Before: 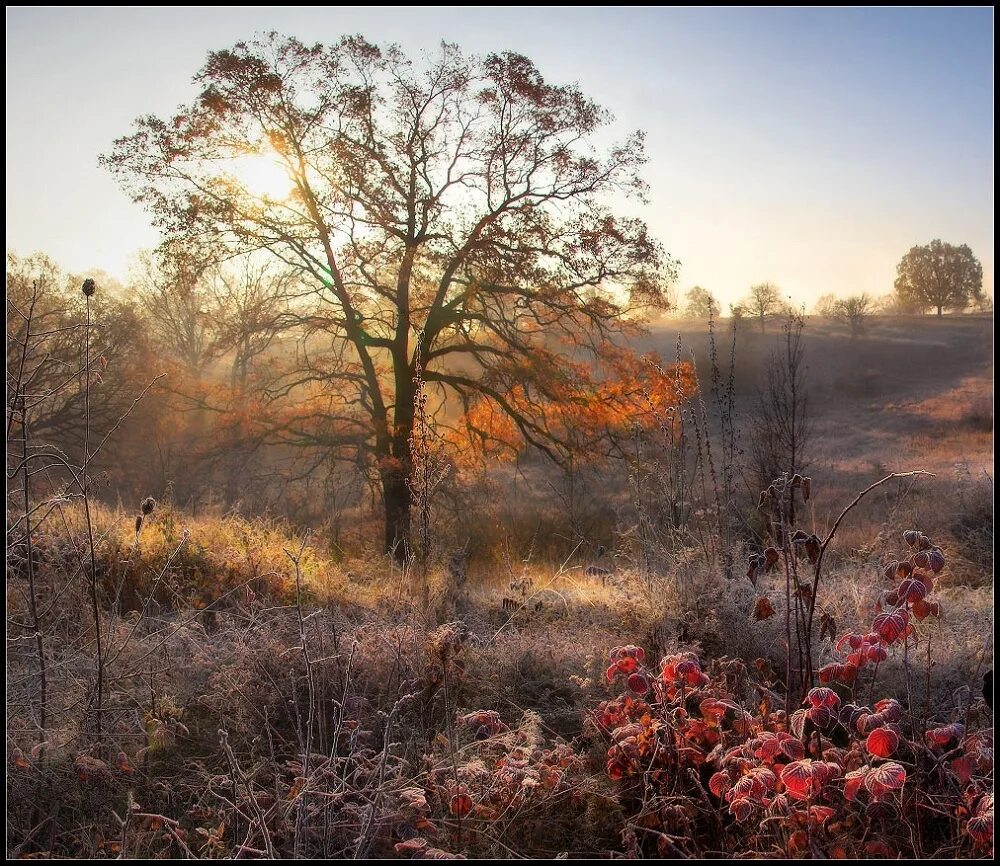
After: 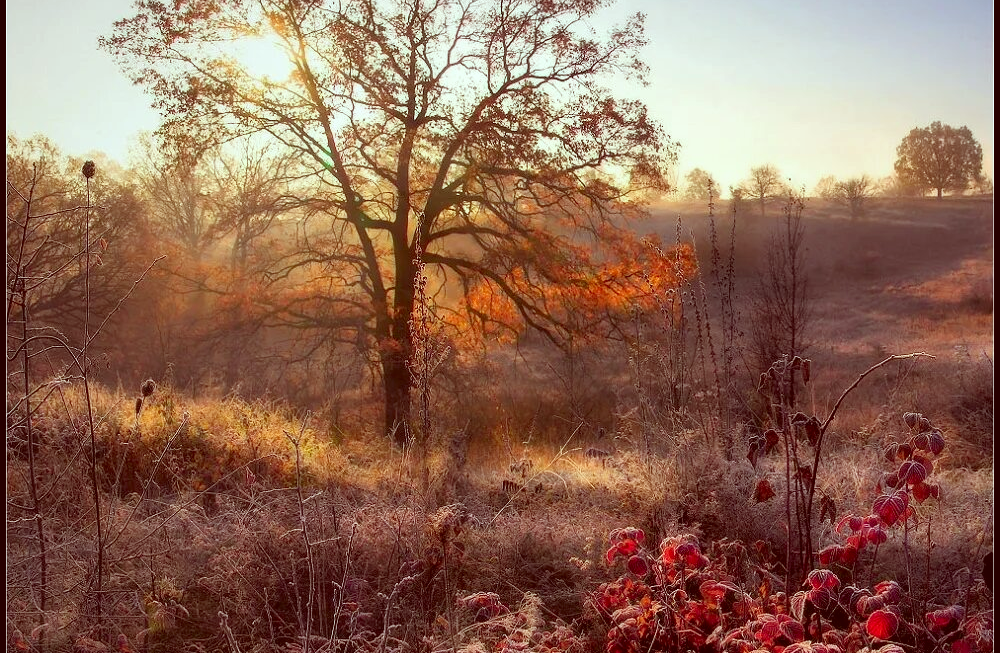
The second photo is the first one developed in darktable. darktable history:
crop: top 13.657%, bottom 10.877%
color correction: highlights a* -7.26, highlights b* -0.22, shadows a* 20.81, shadows b* 11.41
